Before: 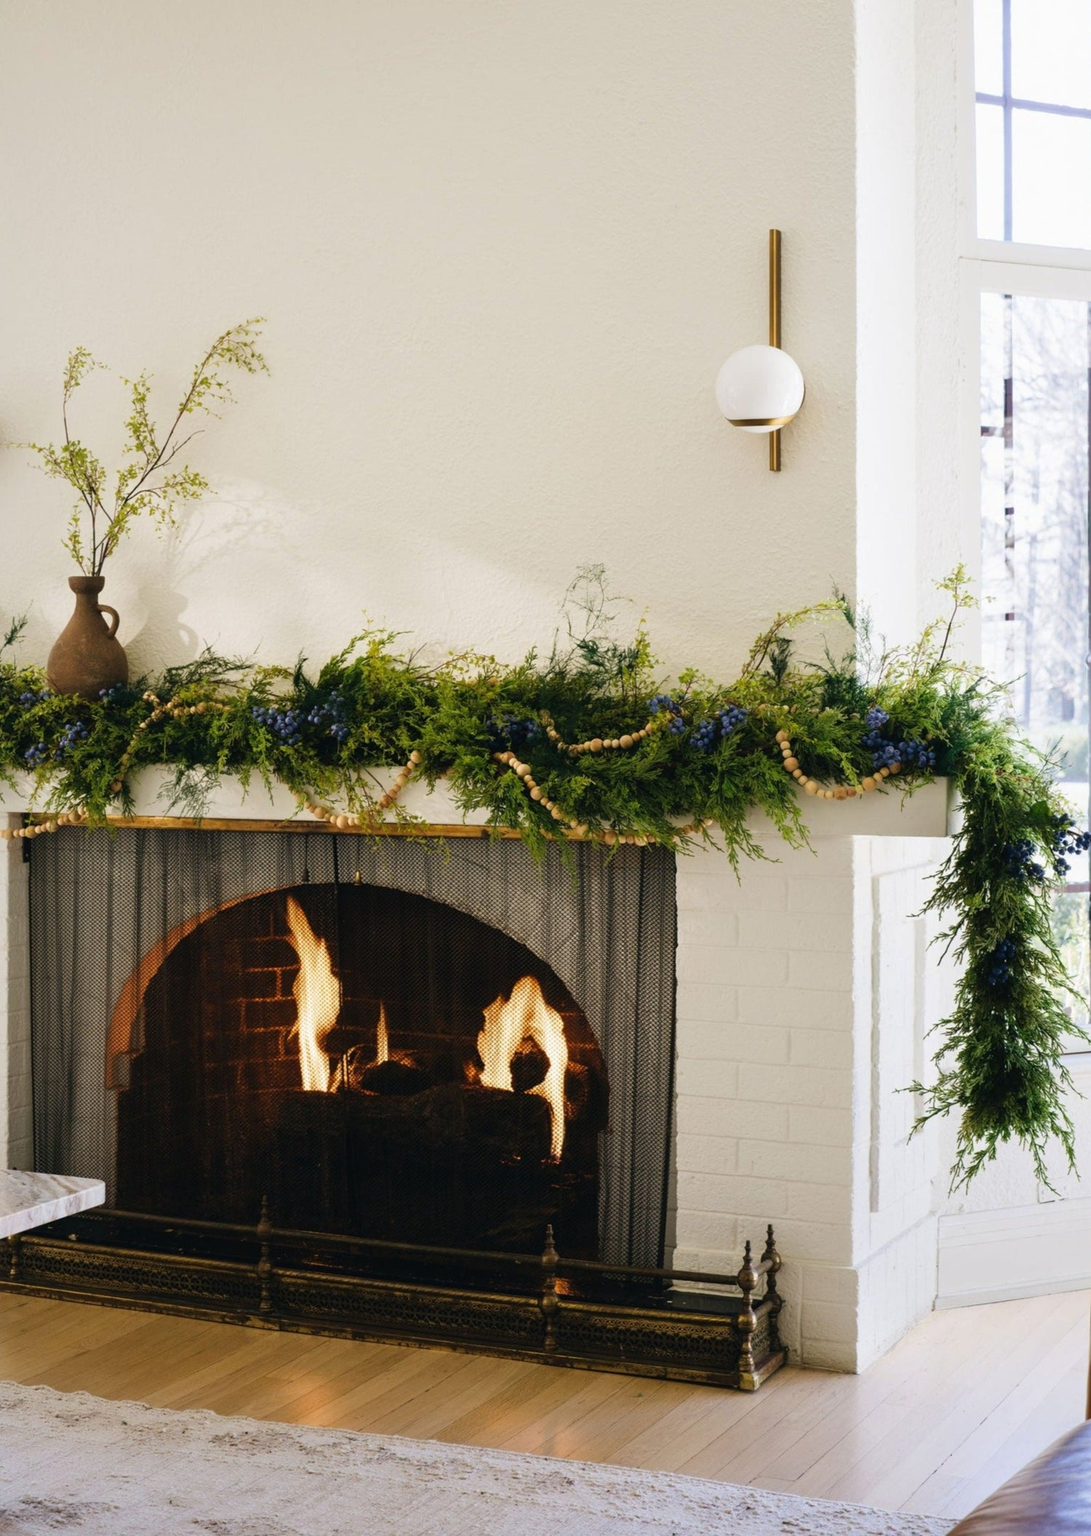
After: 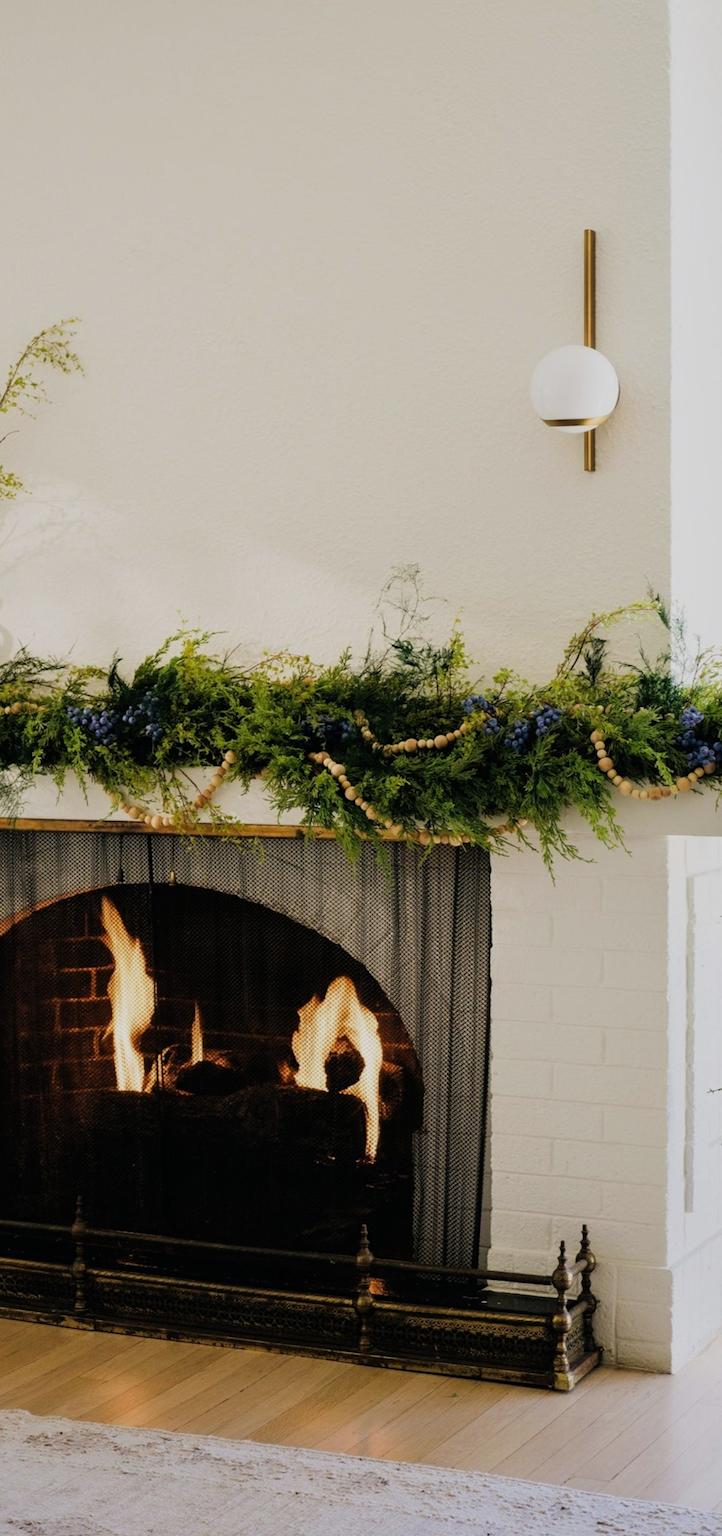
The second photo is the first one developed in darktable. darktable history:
crop: left 17.035%, right 16.677%
filmic rgb: black relative exposure -7.98 EV, white relative exposure 3.98 EV, hardness 4.14, contrast 0.995
